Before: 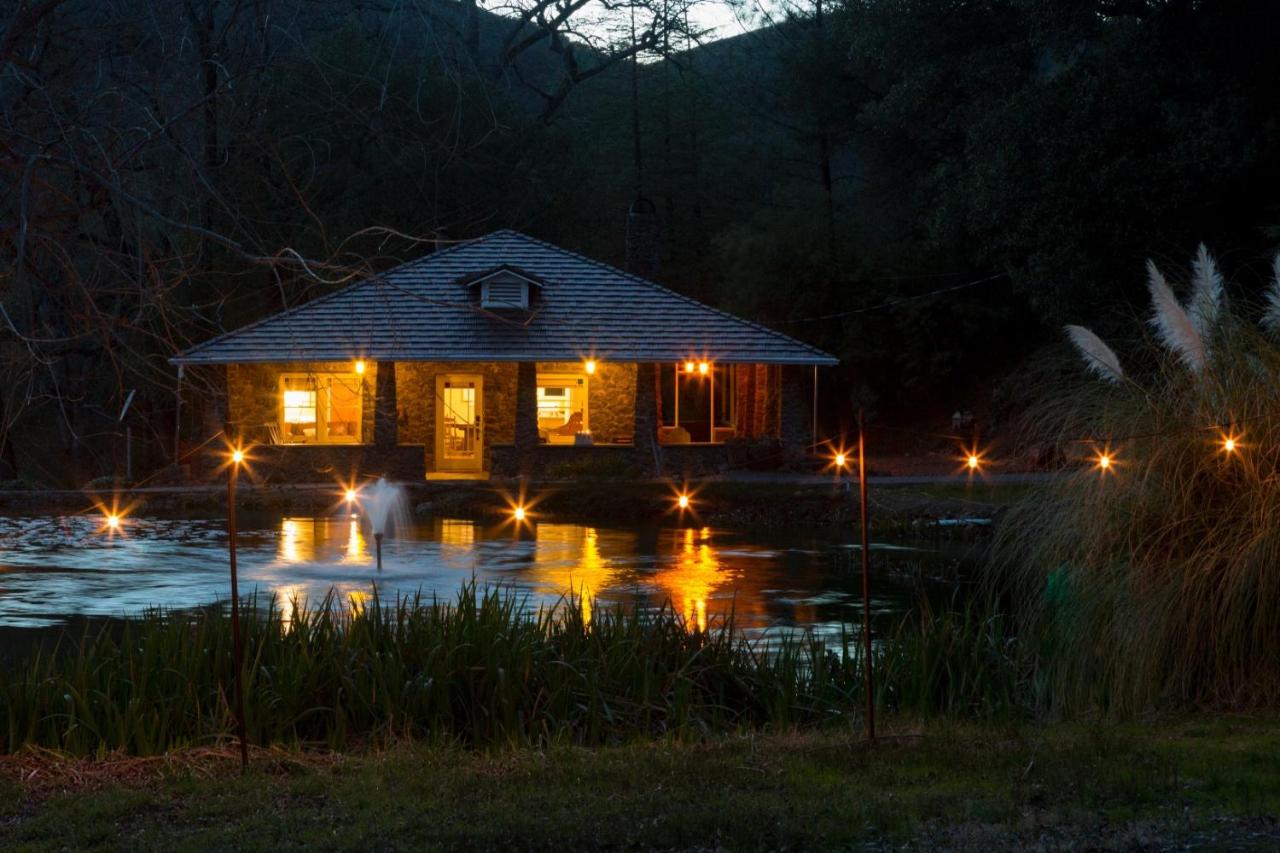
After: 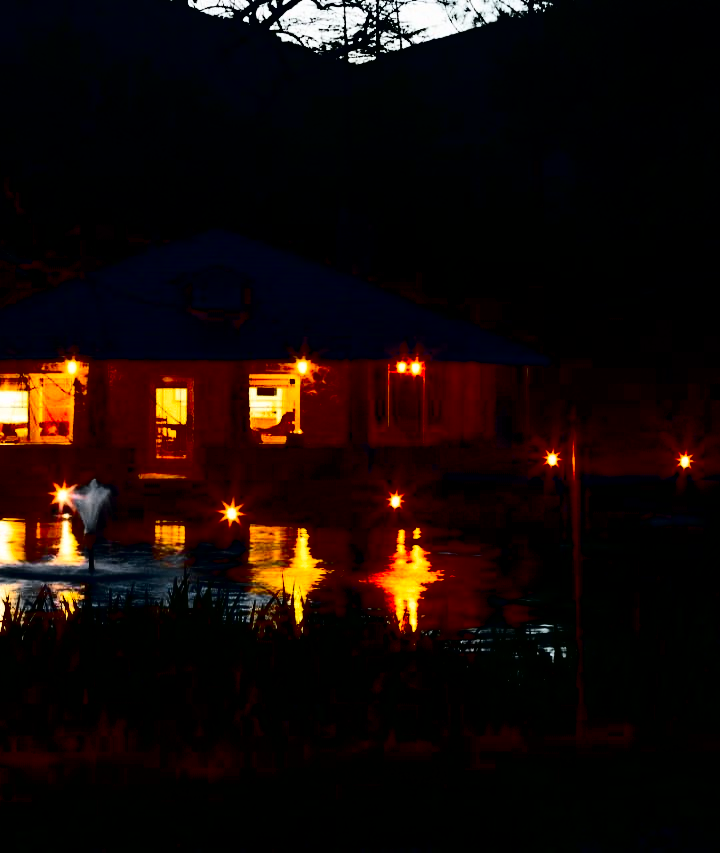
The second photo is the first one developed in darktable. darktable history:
crop and rotate: left 22.516%, right 21.234%
contrast brightness saturation: contrast 0.77, brightness -1, saturation 1
color zones: curves: ch1 [(0, 0.638) (0.193, 0.442) (0.286, 0.15) (0.429, 0.14) (0.571, 0.142) (0.714, 0.154) (0.857, 0.175) (1, 0.638)]
